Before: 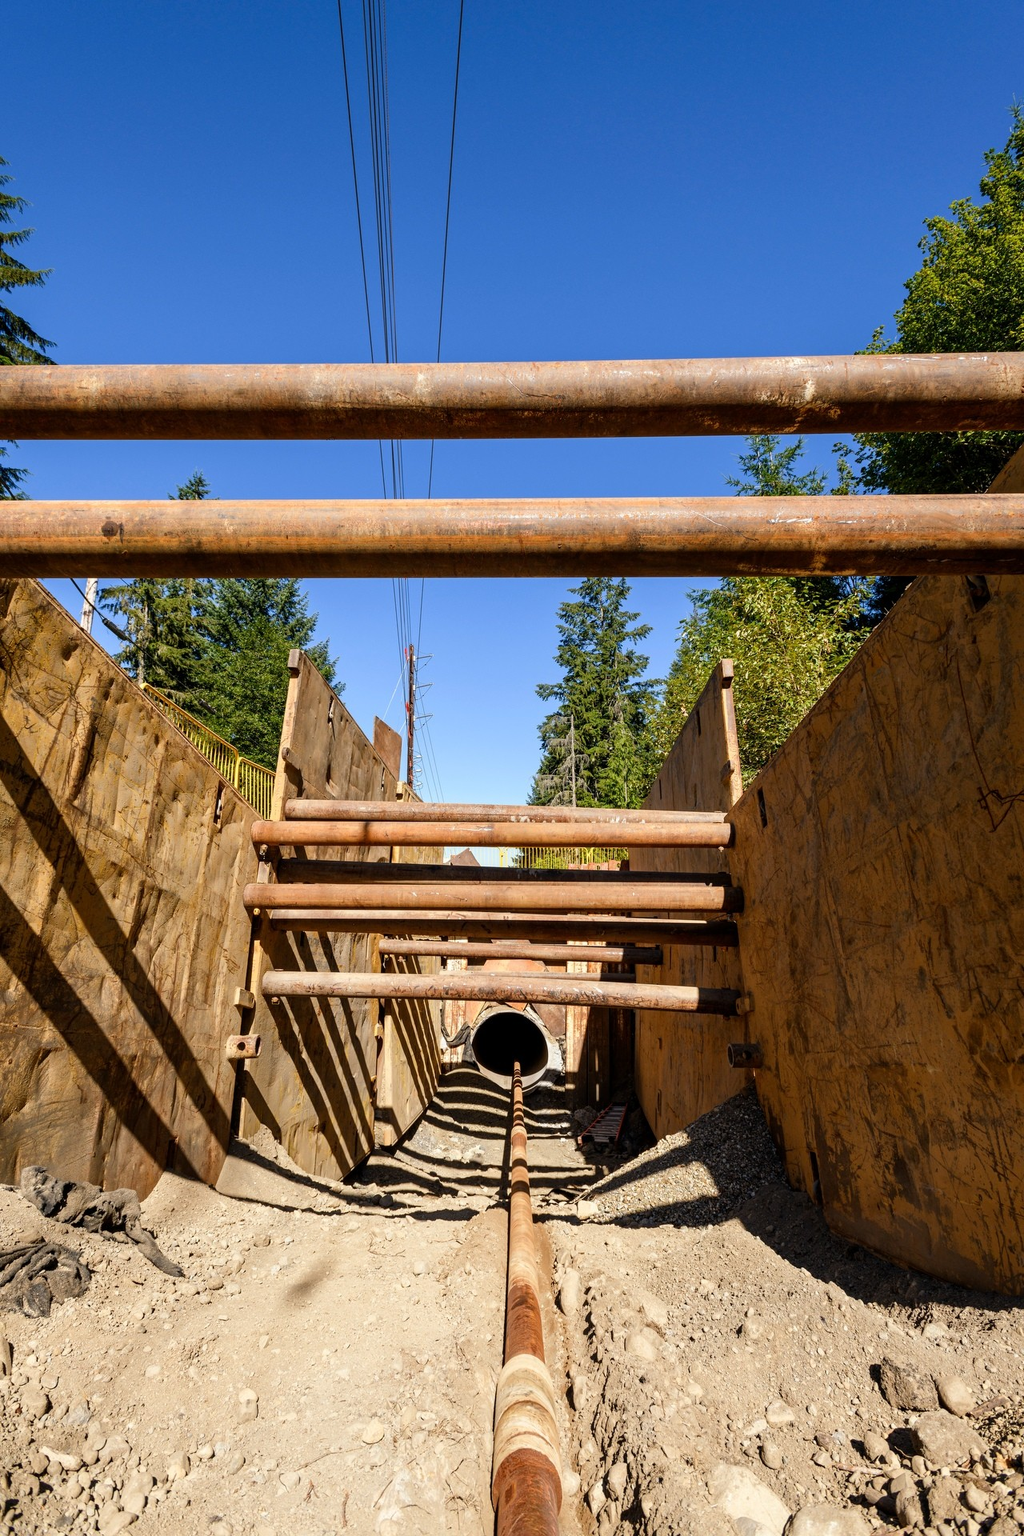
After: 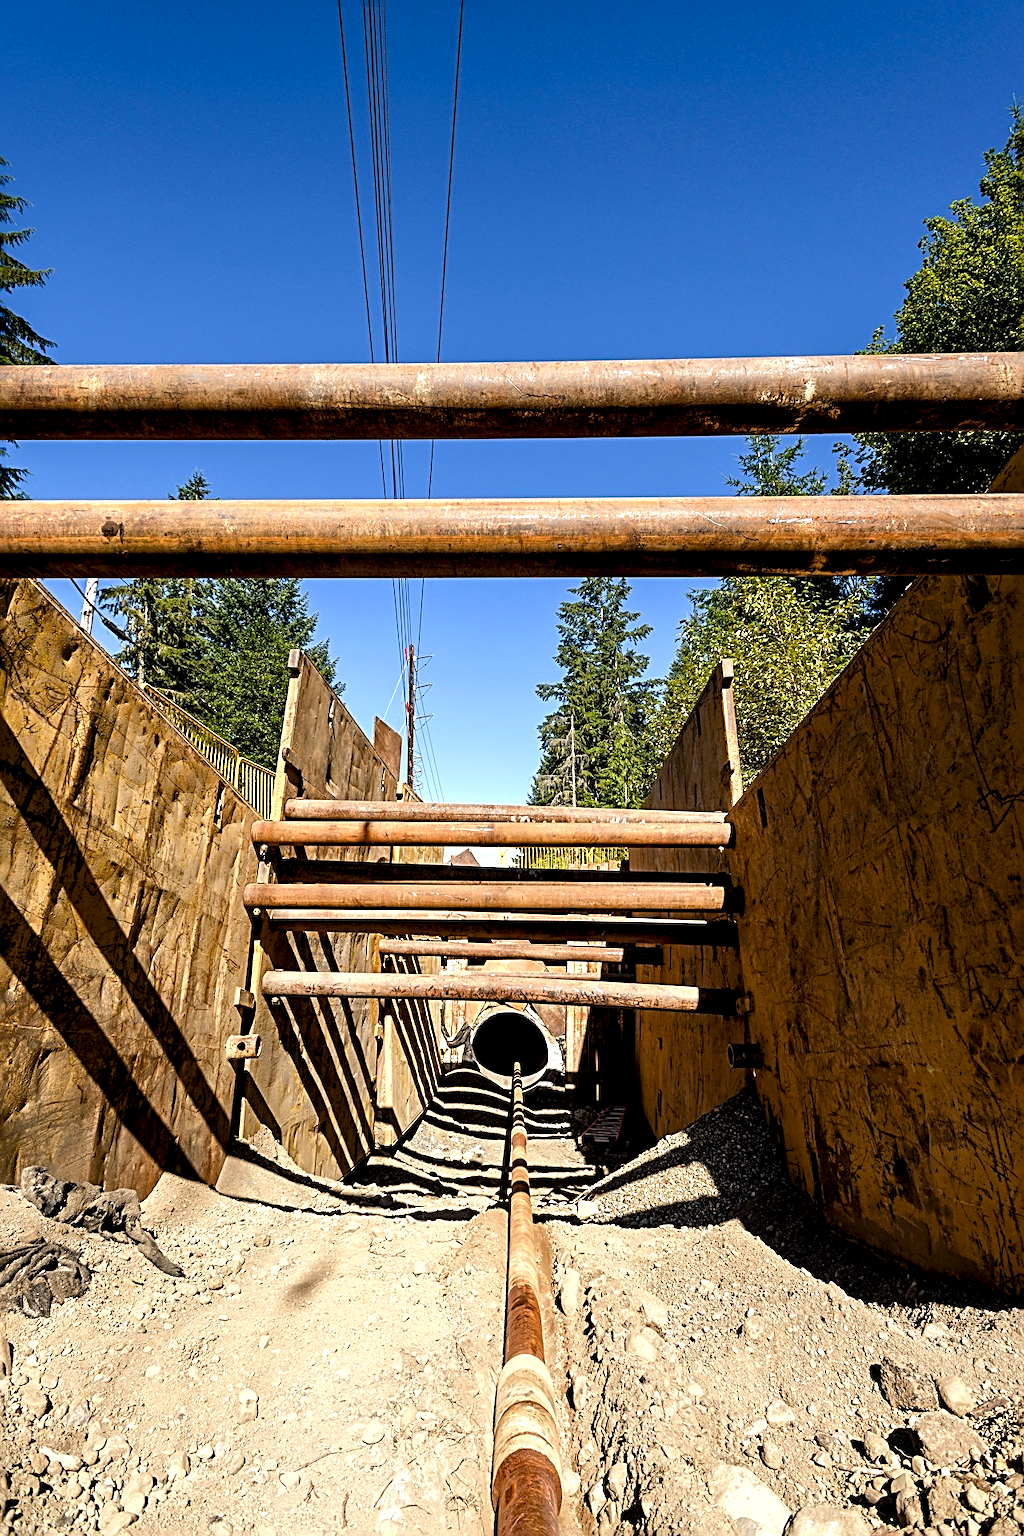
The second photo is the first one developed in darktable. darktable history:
local contrast: highlights 107%, shadows 97%, detail 119%, midtone range 0.2
sharpen: radius 2.839, amount 0.711
color balance rgb: global offset › luminance -0.892%, perceptual saturation grading › global saturation 0.961%, global vibrance 9.529%, contrast 14.512%, saturation formula JzAzBz (2021)
